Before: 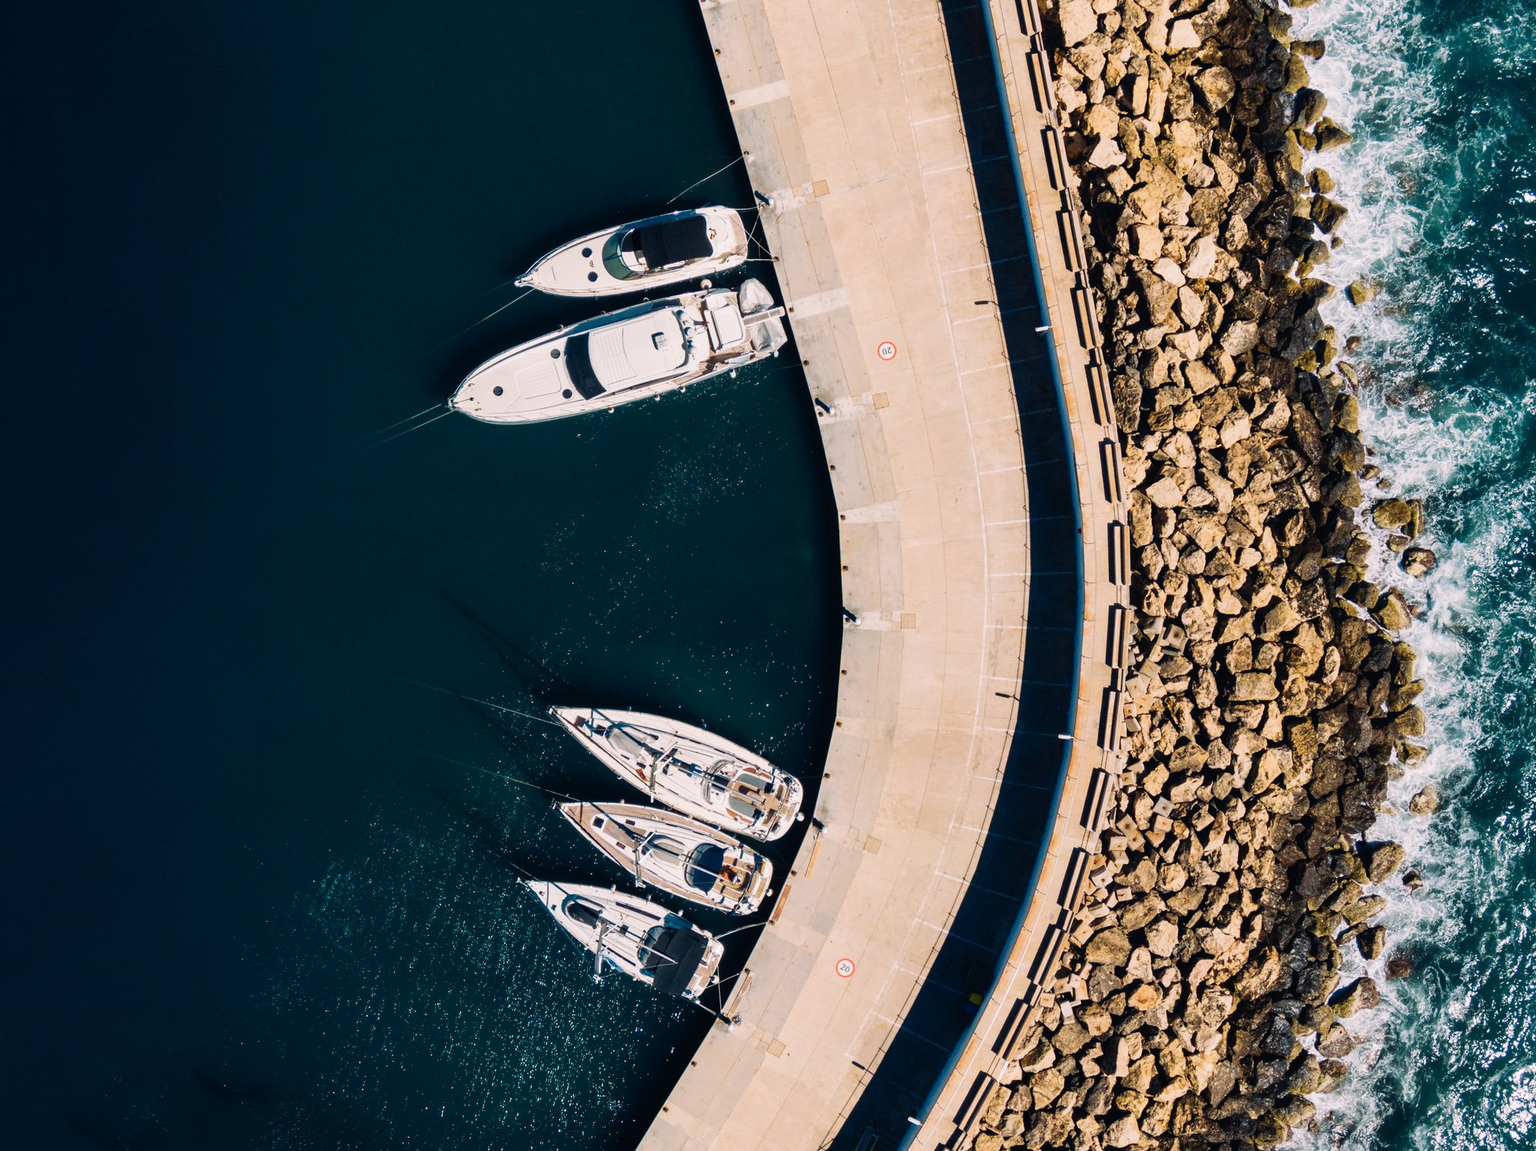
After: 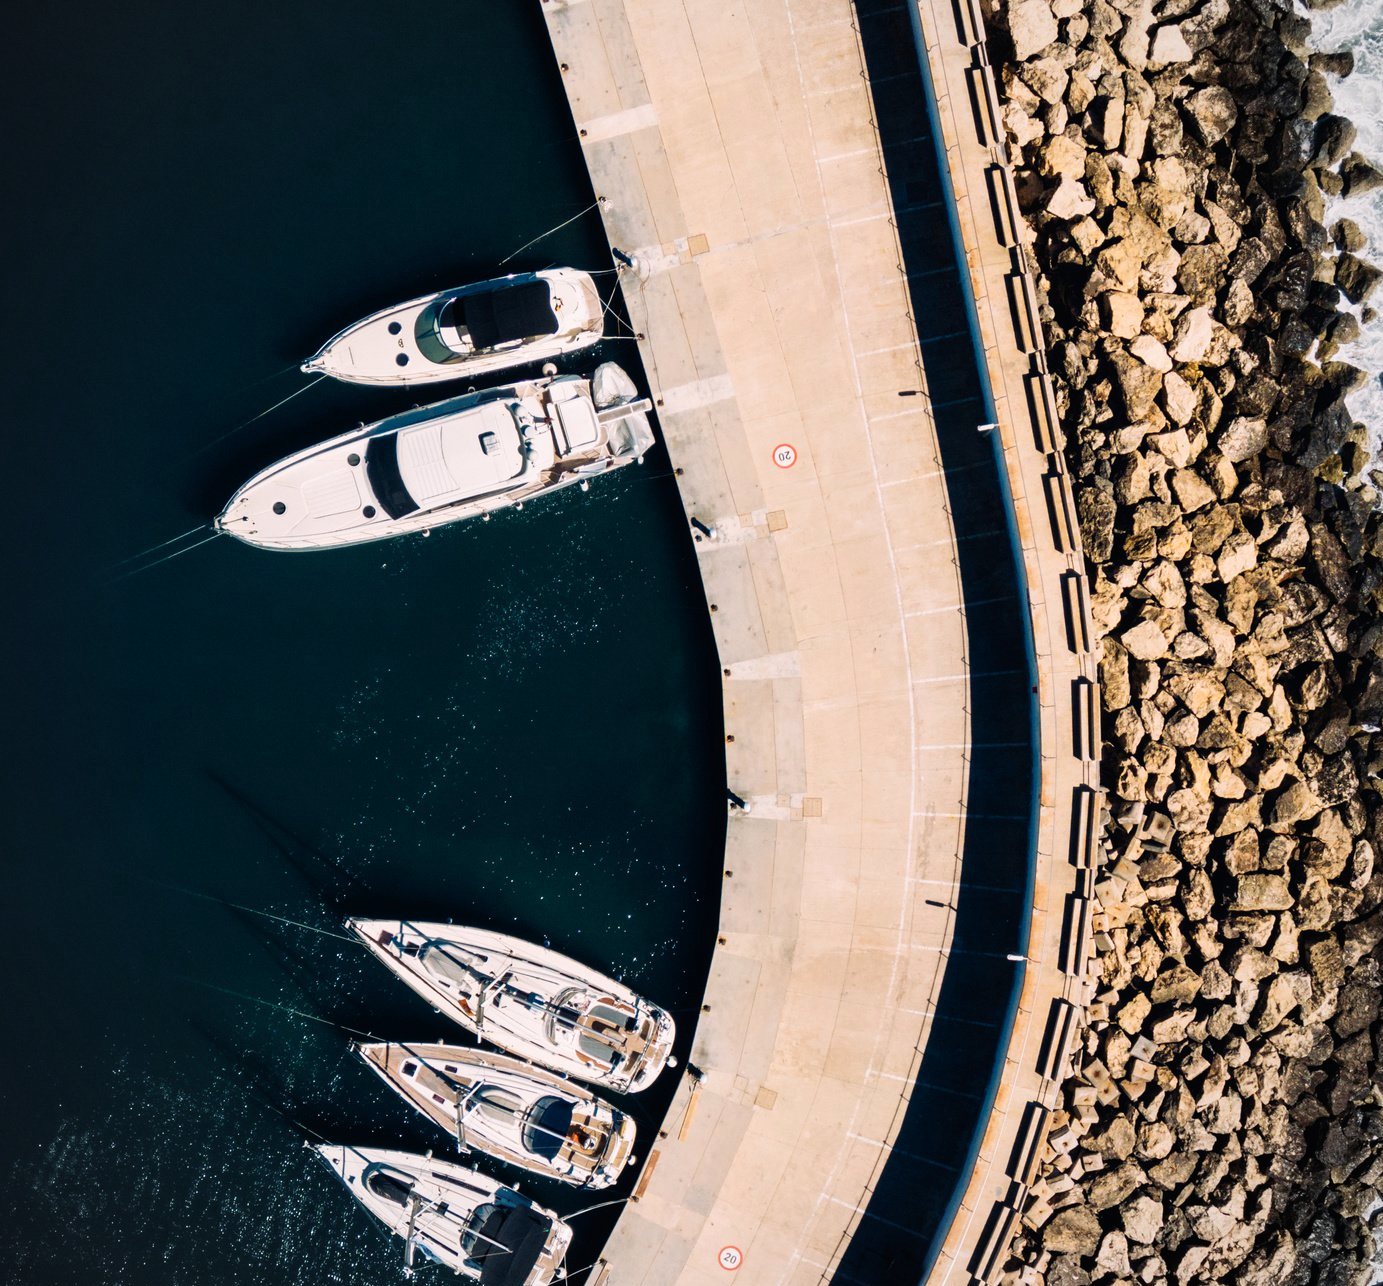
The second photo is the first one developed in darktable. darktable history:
rgb curve: curves: ch0 [(0, 0) (0.078, 0.051) (0.929, 0.956) (1, 1)], compensate middle gray true
vignetting: brightness -0.167
crop: left 18.479%, right 12.2%, bottom 13.971%
